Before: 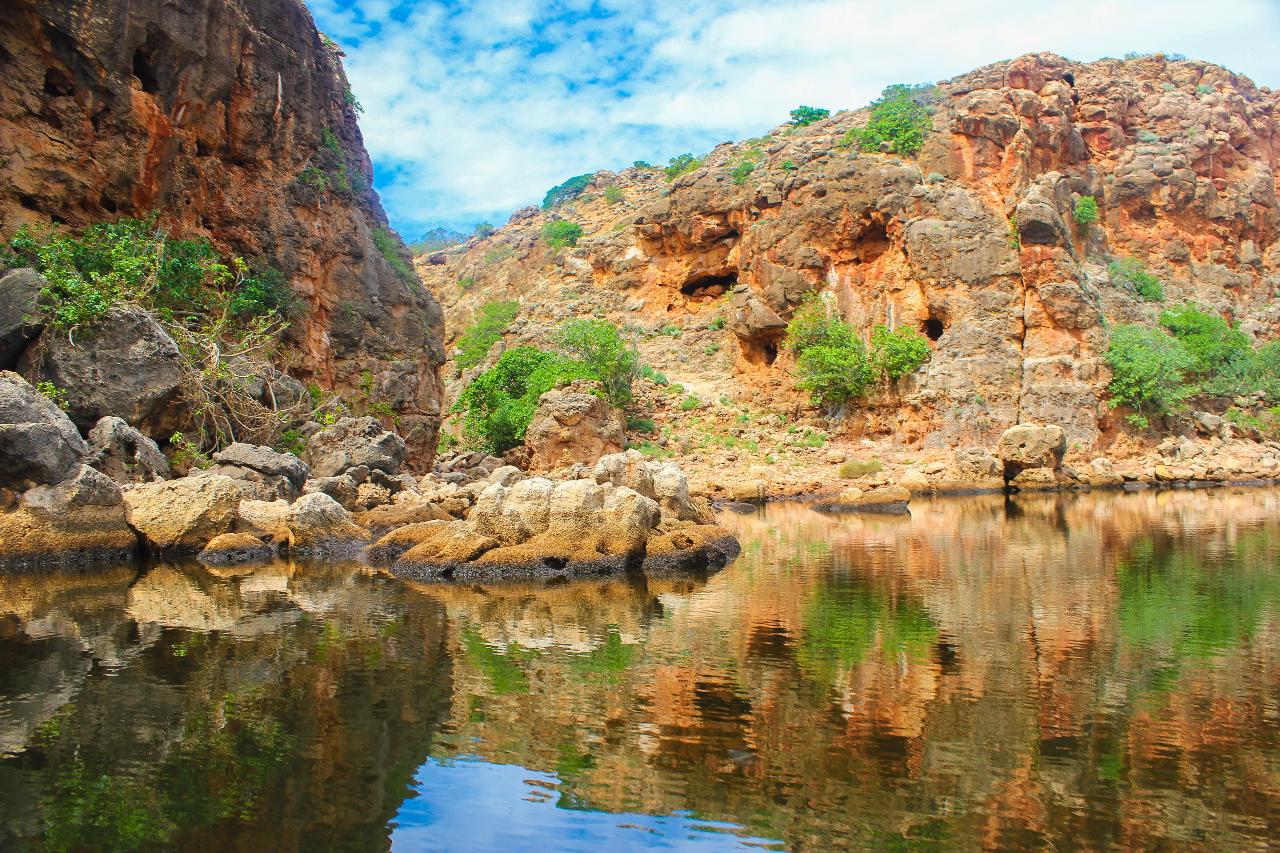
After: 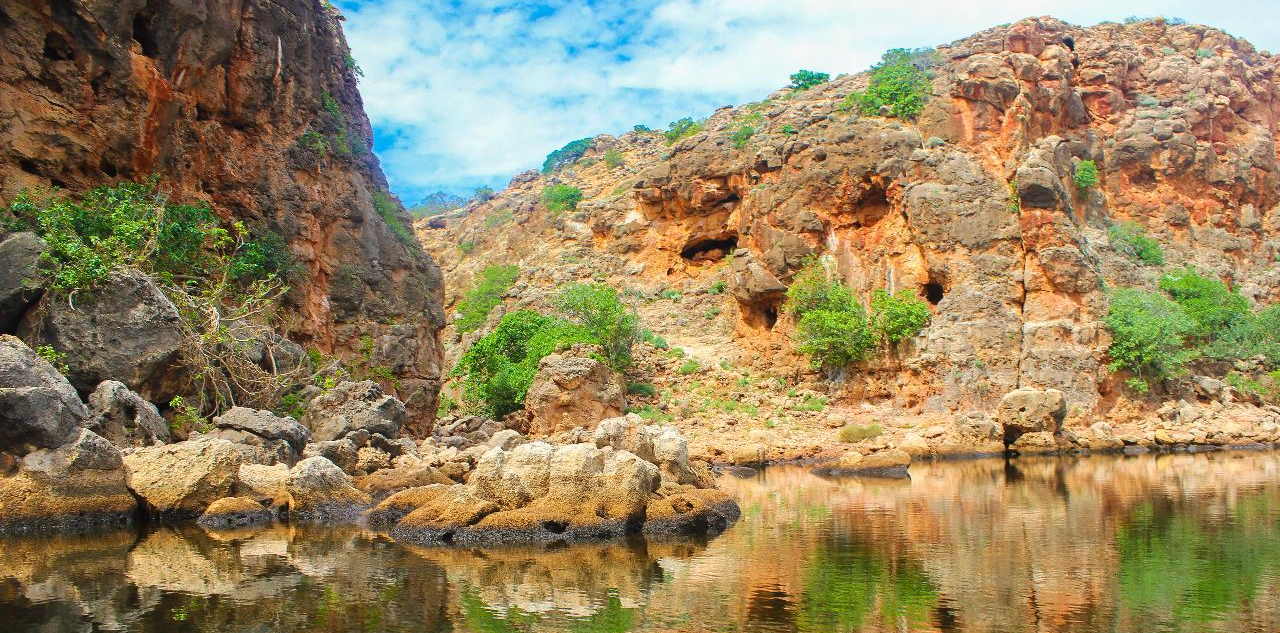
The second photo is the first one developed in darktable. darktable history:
crop: top 4.231%, bottom 21.55%
